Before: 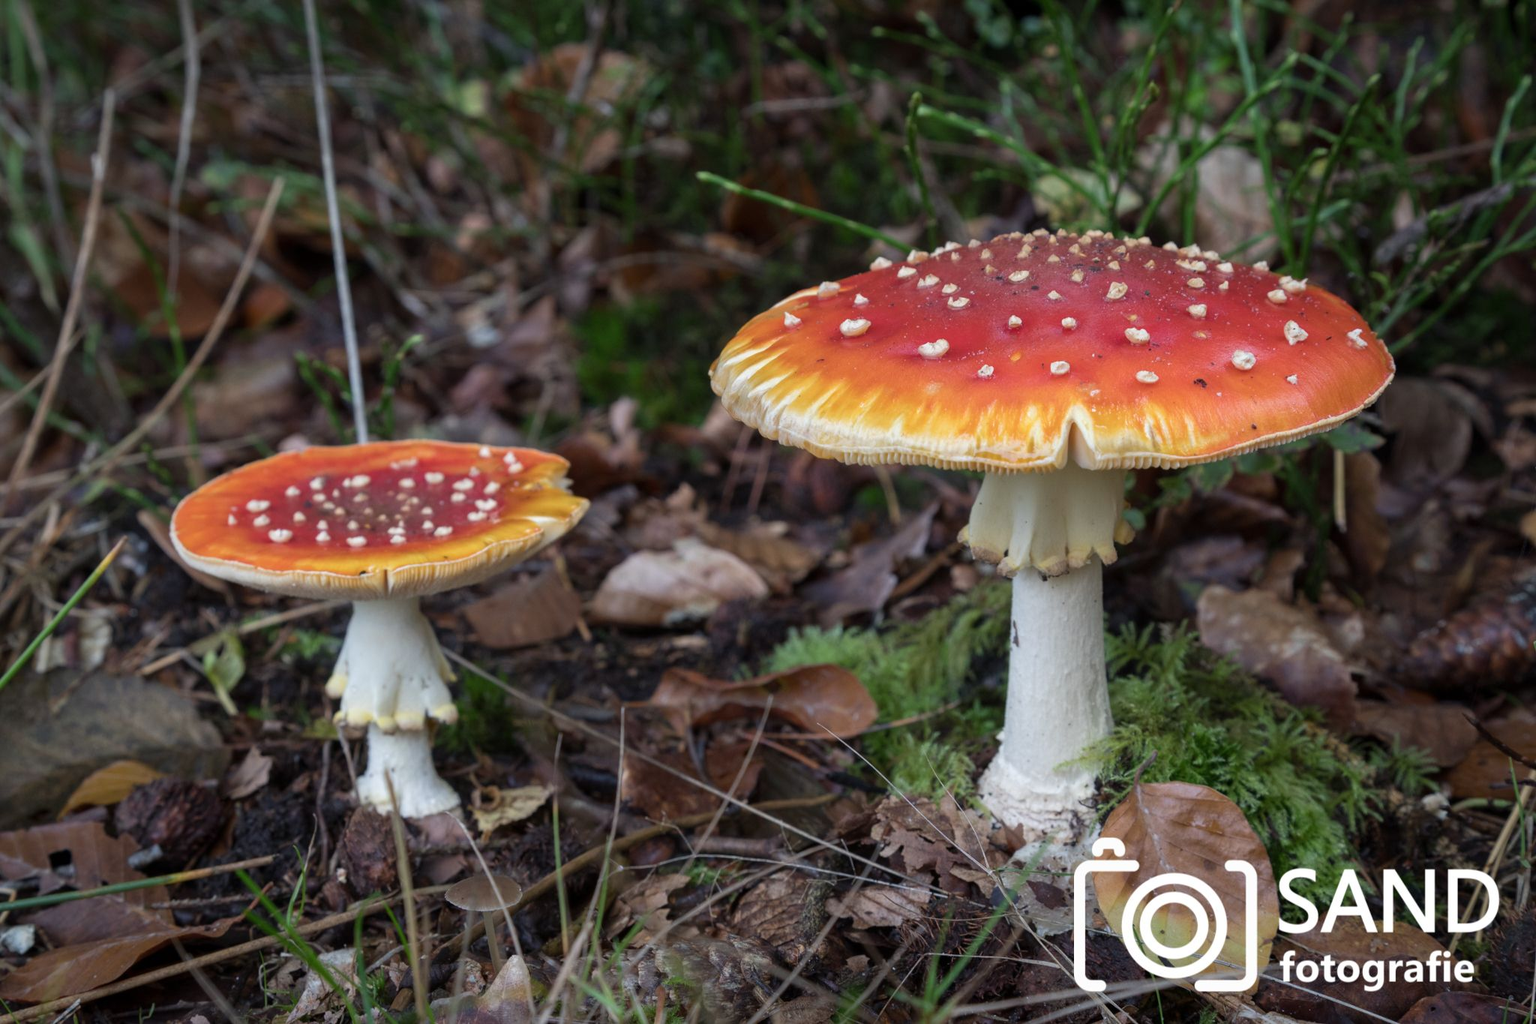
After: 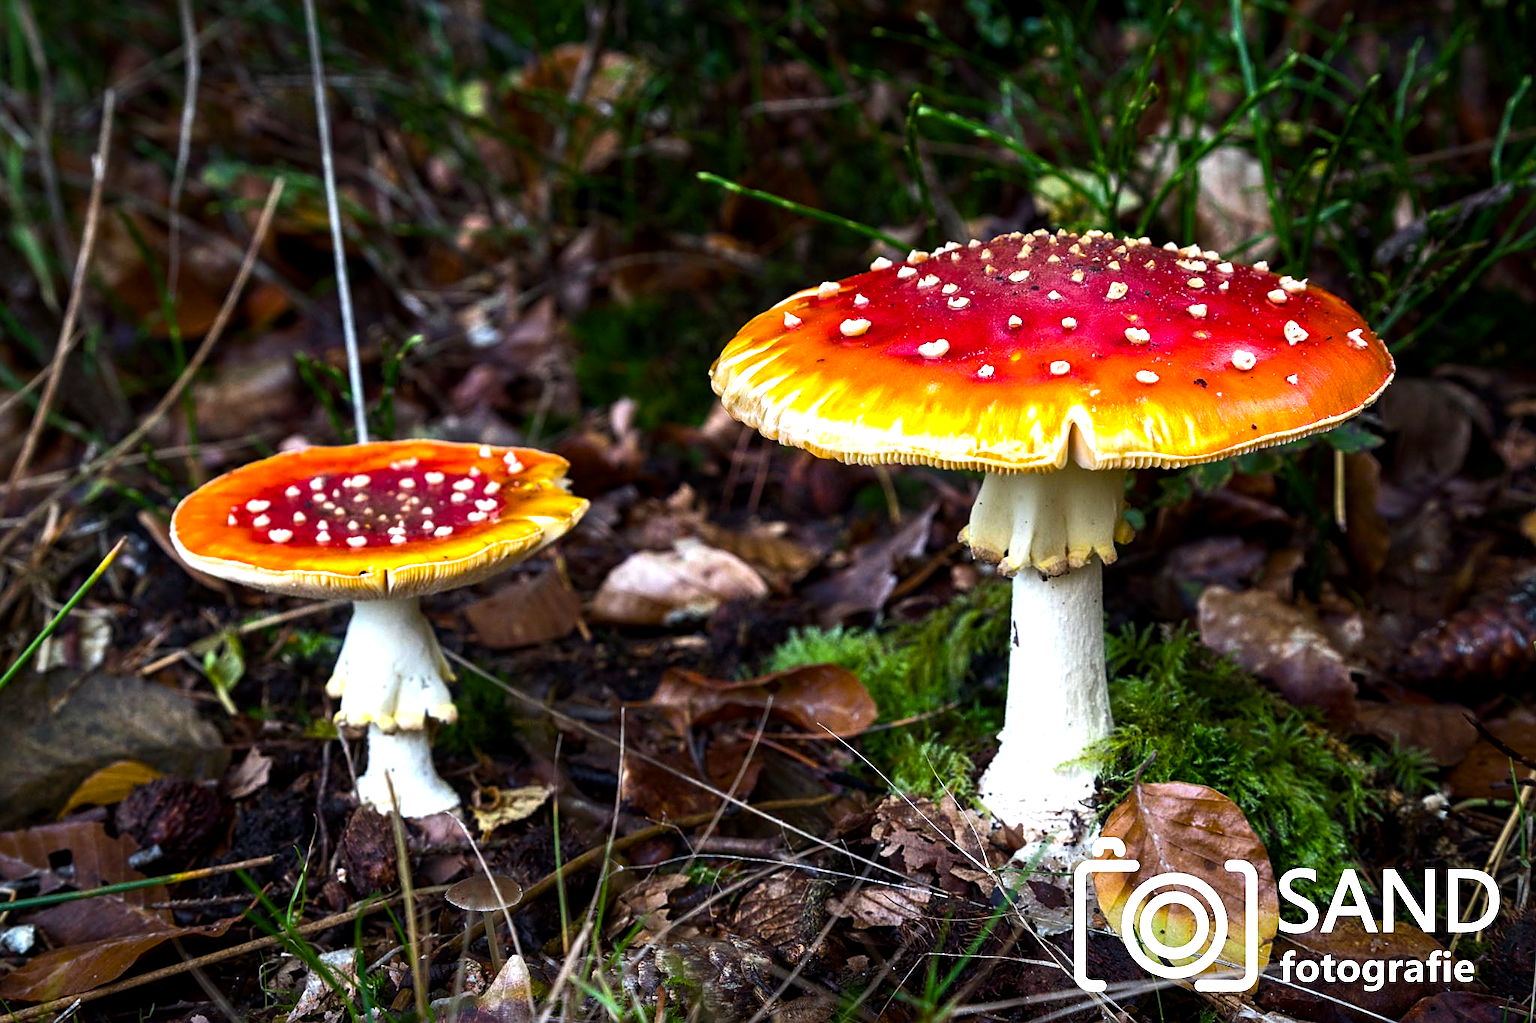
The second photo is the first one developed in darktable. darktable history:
color balance rgb: linear chroma grading › global chroma 9%, perceptual saturation grading › global saturation 36%, perceptual saturation grading › shadows 35%, perceptual brilliance grading › global brilliance 15%, perceptual brilliance grading › shadows -35%, global vibrance 15%
tone equalizer: -8 EV -0.75 EV, -7 EV -0.7 EV, -6 EV -0.6 EV, -5 EV -0.4 EV, -3 EV 0.4 EV, -2 EV 0.6 EV, -1 EV 0.7 EV, +0 EV 0.75 EV, edges refinement/feathering 500, mask exposure compensation -1.57 EV, preserve details no
sharpen: on, module defaults
local contrast: highlights 100%, shadows 100%, detail 120%, midtone range 0.2
